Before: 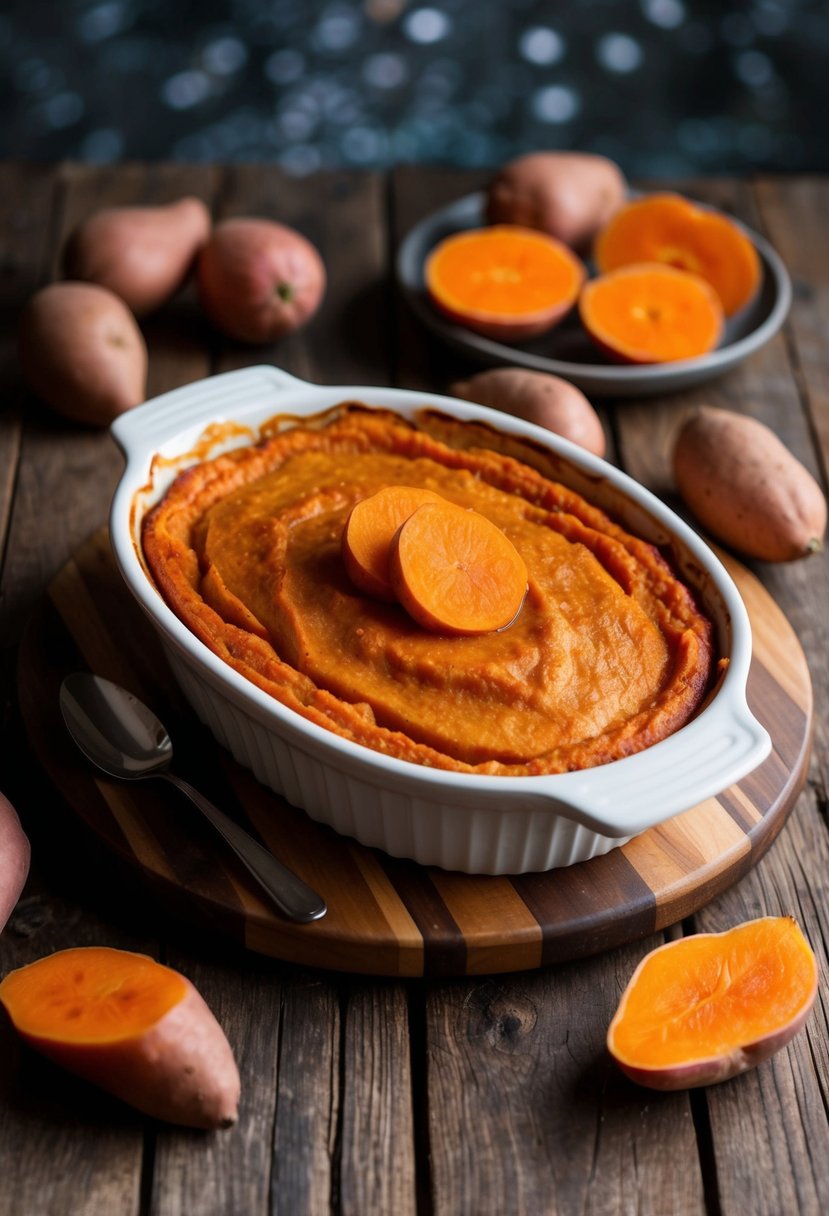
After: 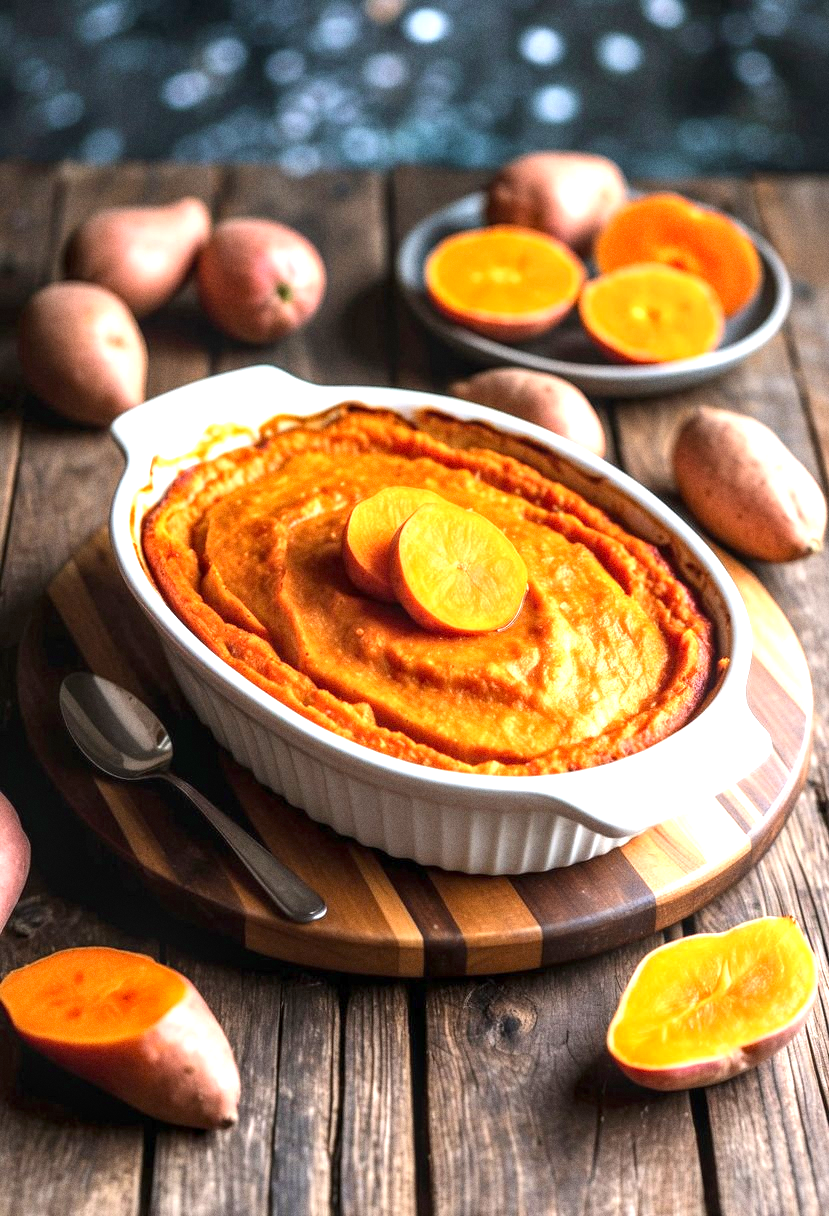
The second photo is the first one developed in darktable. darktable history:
exposure: black level correction 0, exposure 1.5 EV, compensate highlight preservation false
local contrast: on, module defaults
grain: coarseness 0.09 ISO
